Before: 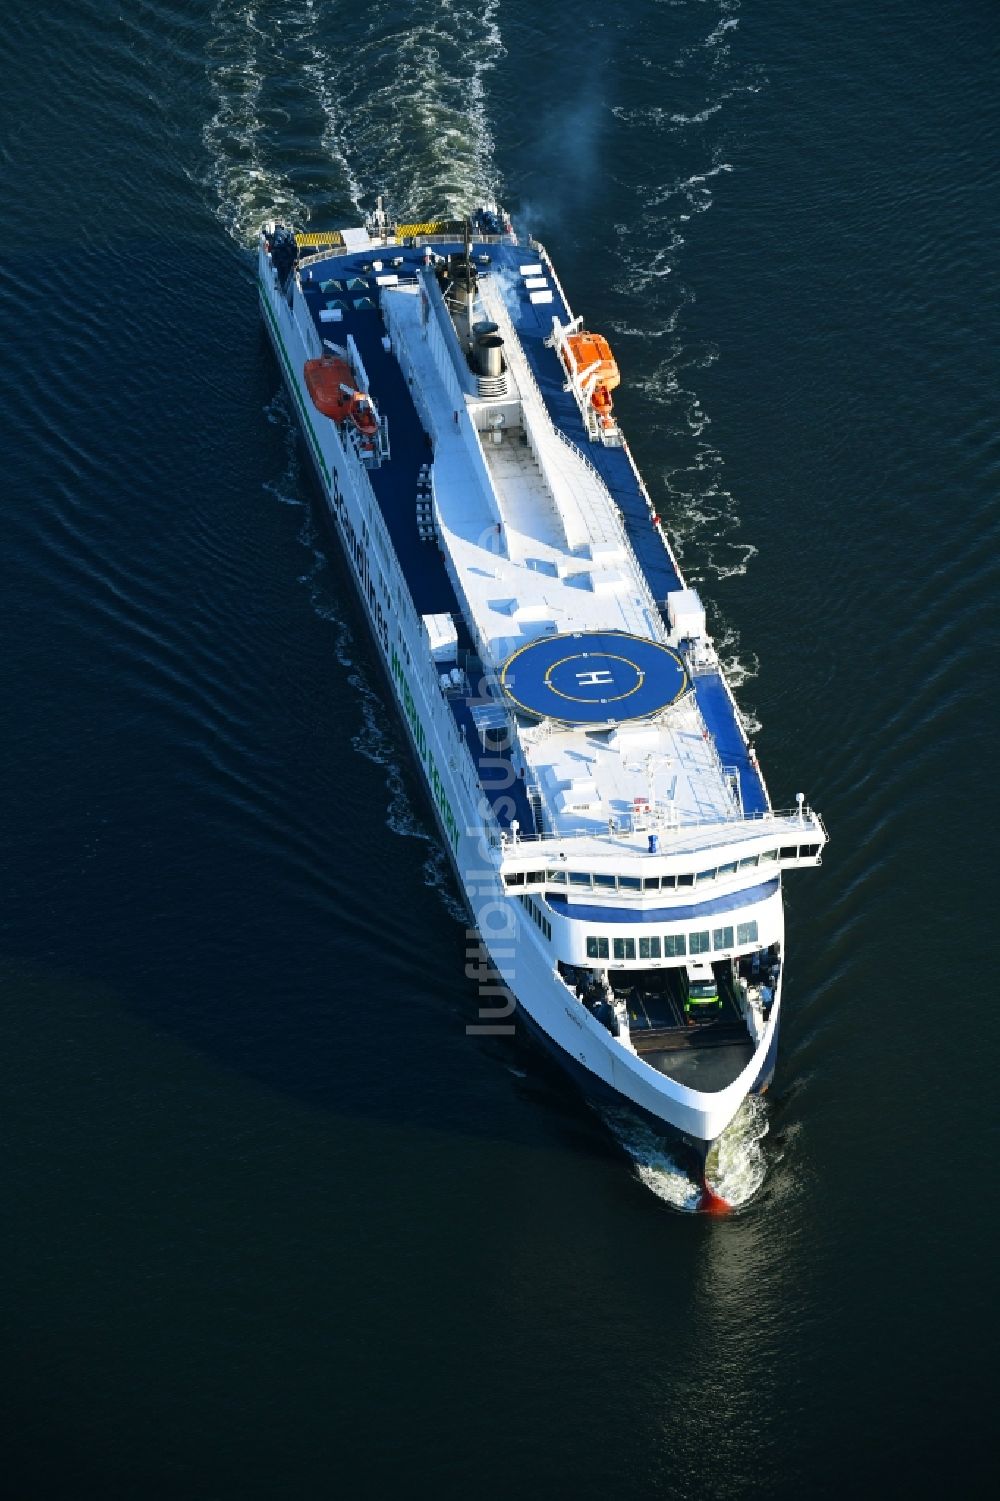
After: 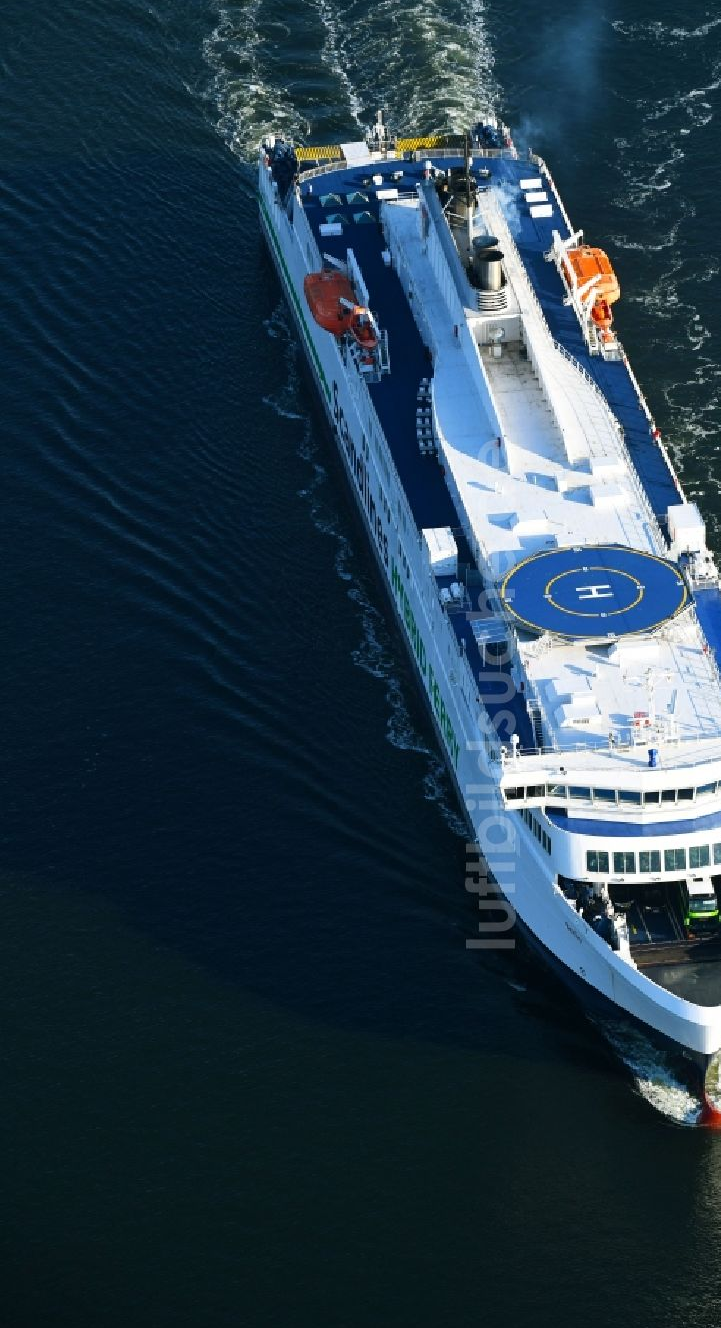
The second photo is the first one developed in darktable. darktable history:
color calibration: illuminant same as pipeline (D50), adaptation XYZ, x 0.345, y 0.359, temperature 5022.32 K
crop: top 5.779%, right 27.857%, bottom 5.689%
